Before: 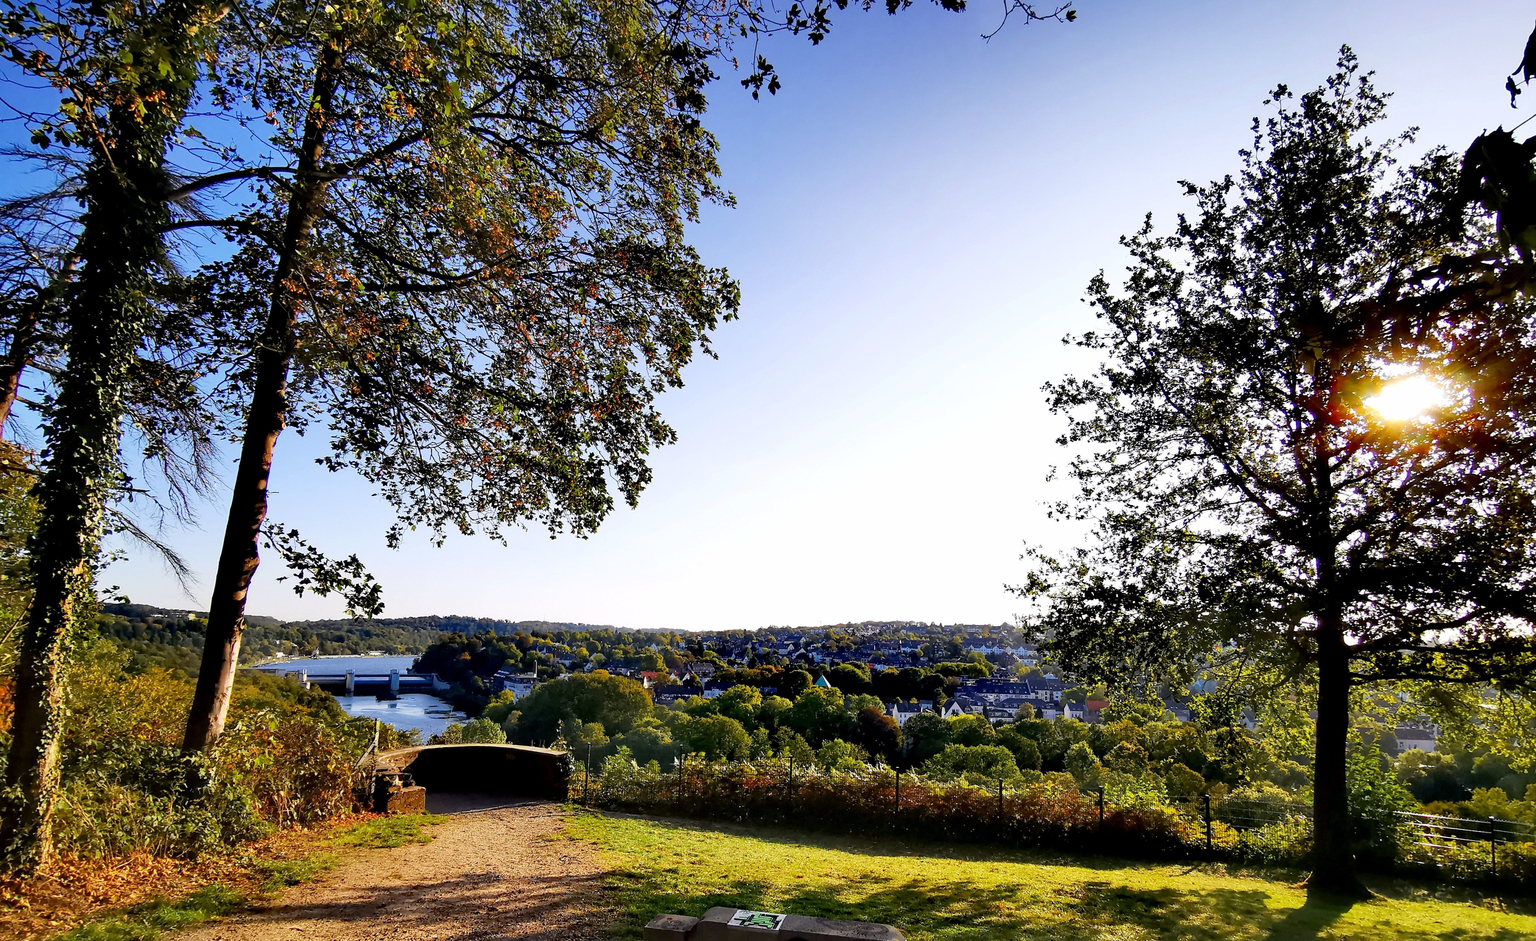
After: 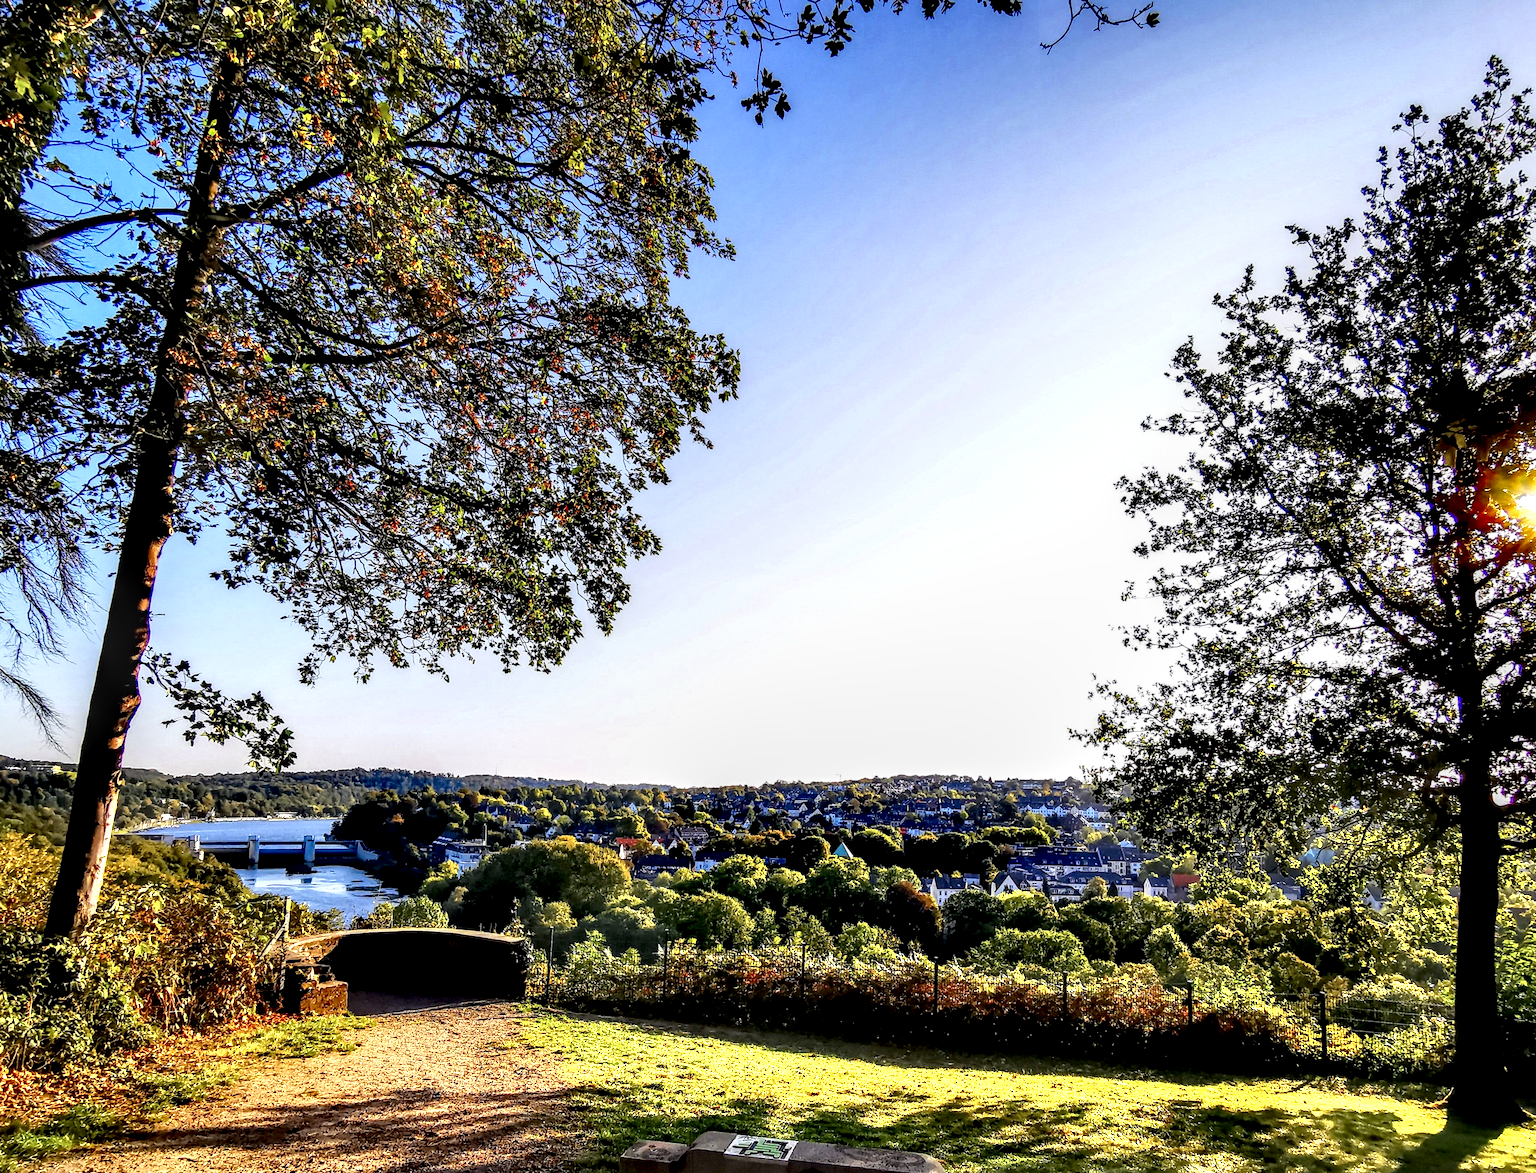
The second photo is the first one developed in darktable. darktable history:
crop and rotate: left 9.597%, right 10.195%
color zones: curves: ch0 [(0.004, 0.305) (0.261, 0.623) (0.389, 0.399) (0.708, 0.571) (0.947, 0.34)]; ch1 [(0.025, 0.645) (0.229, 0.584) (0.326, 0.551) (0.484, 0.262) (0.757, 0.643)]
local contrast: highlights 19%, detail 186%
